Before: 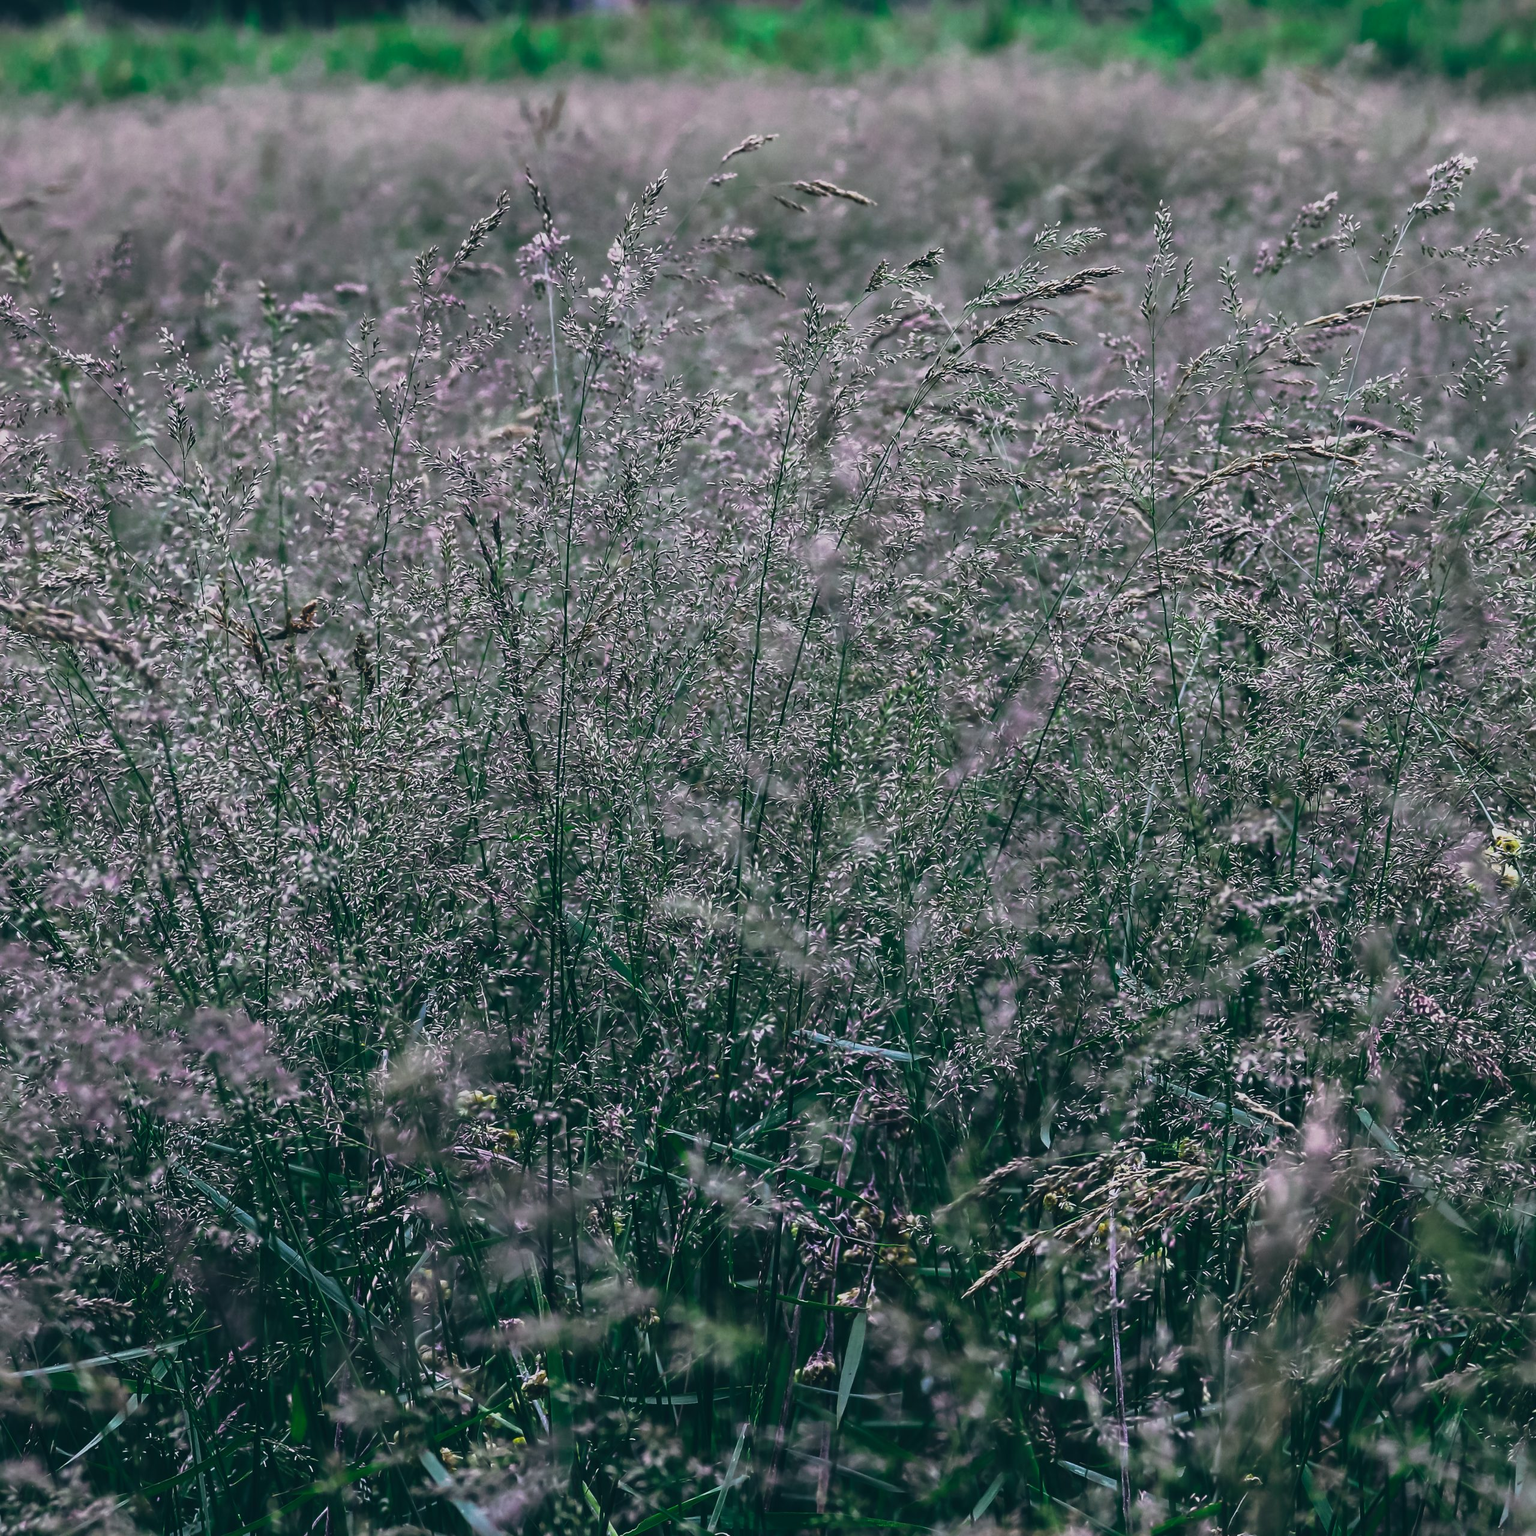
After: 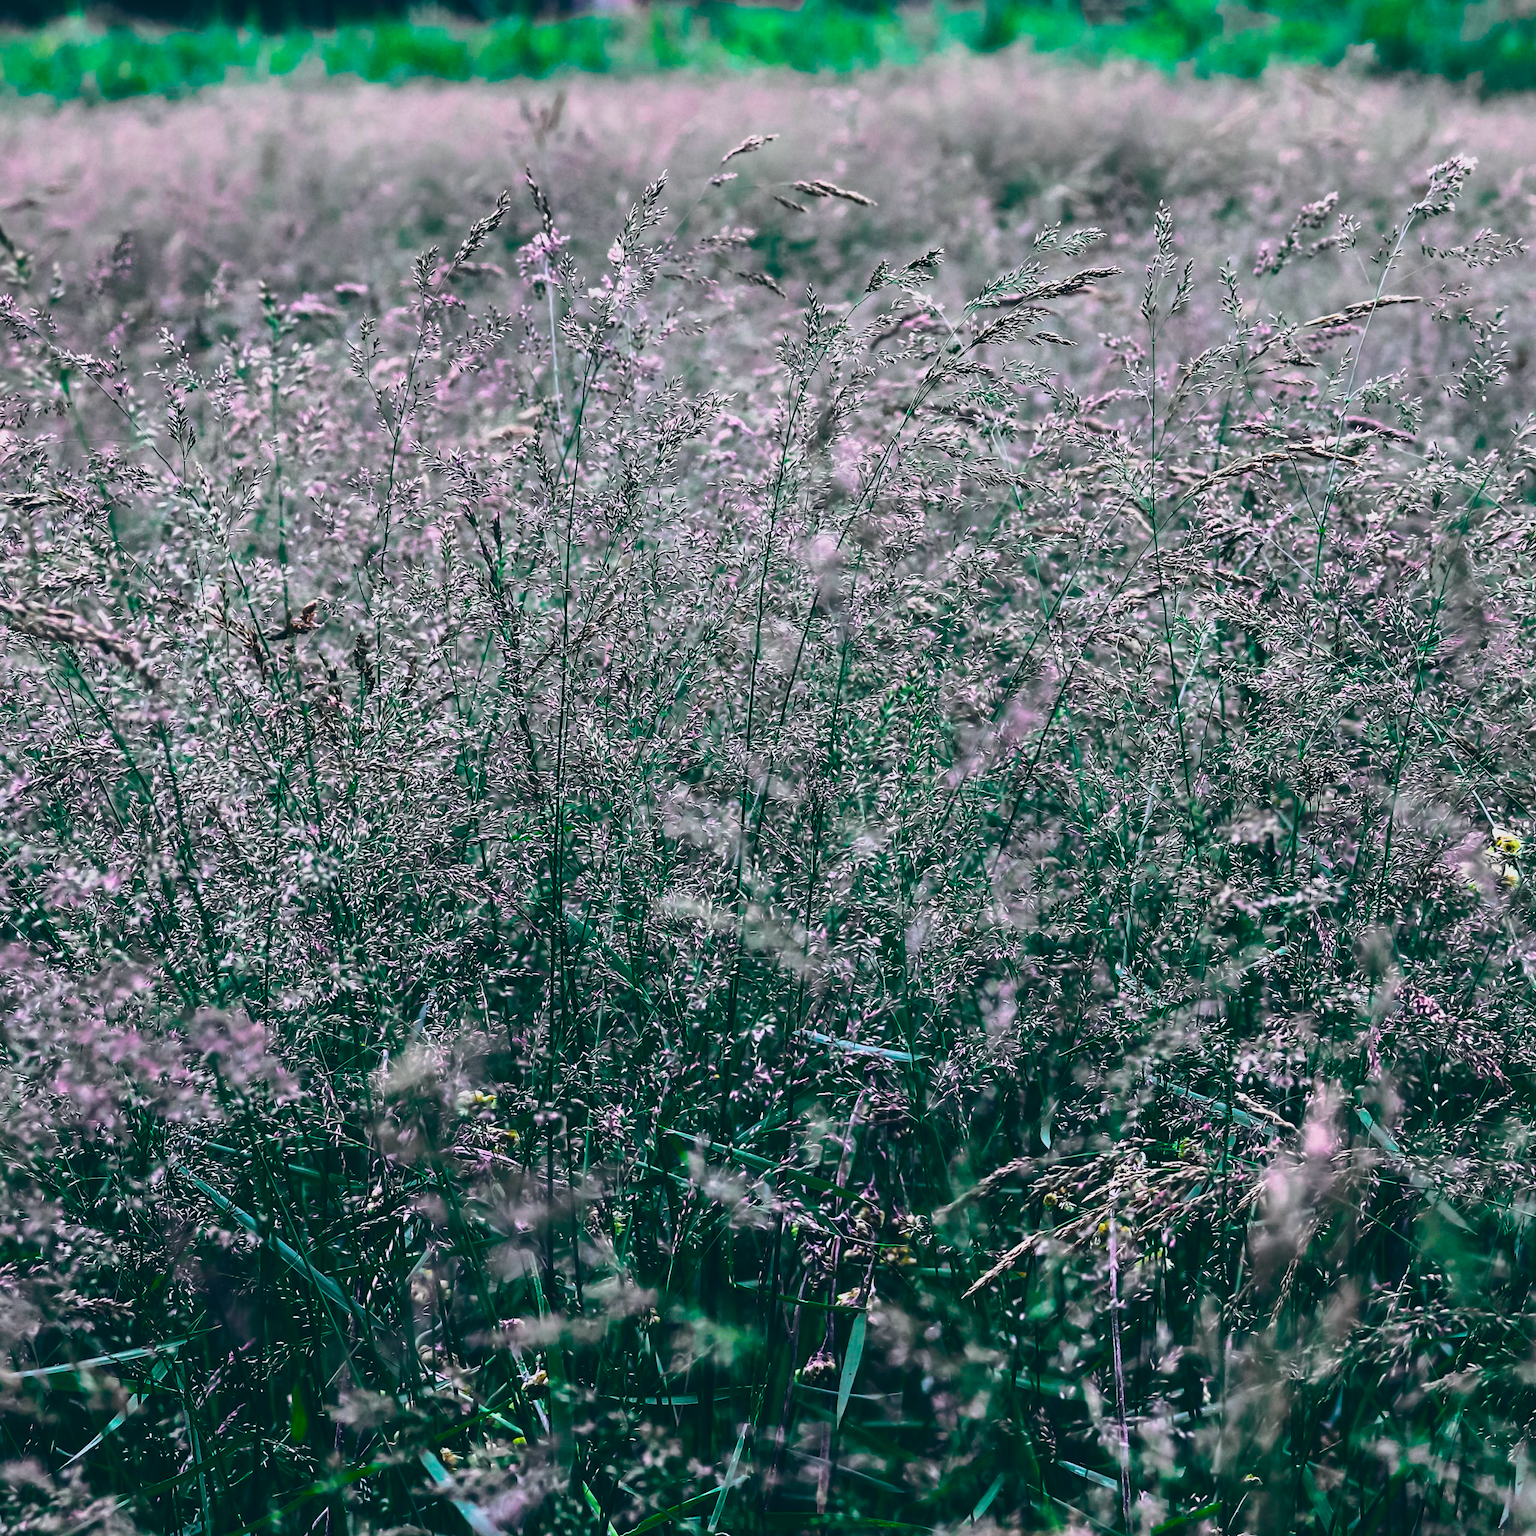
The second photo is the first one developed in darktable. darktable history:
tone curve: curves: ch0 [(0, 0.023) (0.103, 0.087) (0.295, 0.297) (0.445, 0.531) (0.553, 0.665) (0.735, 0.843) (0.994, 1)]; ch1 [(0, 0) (0.427, 0.346) (0.456, 0.426) (0.484, 0.483) (0.509, 0.514) (0.535, 0.56) (0.581, 0.632) (0.646, 0.715) (1, 1)]; ch2 [(0, 0) (0.369, 0.388) (0.449, 0.431) (0.501, 0.495) (0.533, 0.518) (0.572, 0.612) (0.677, 0.752) (1, 1)], color space Lab, independent channels, preserve colors none
